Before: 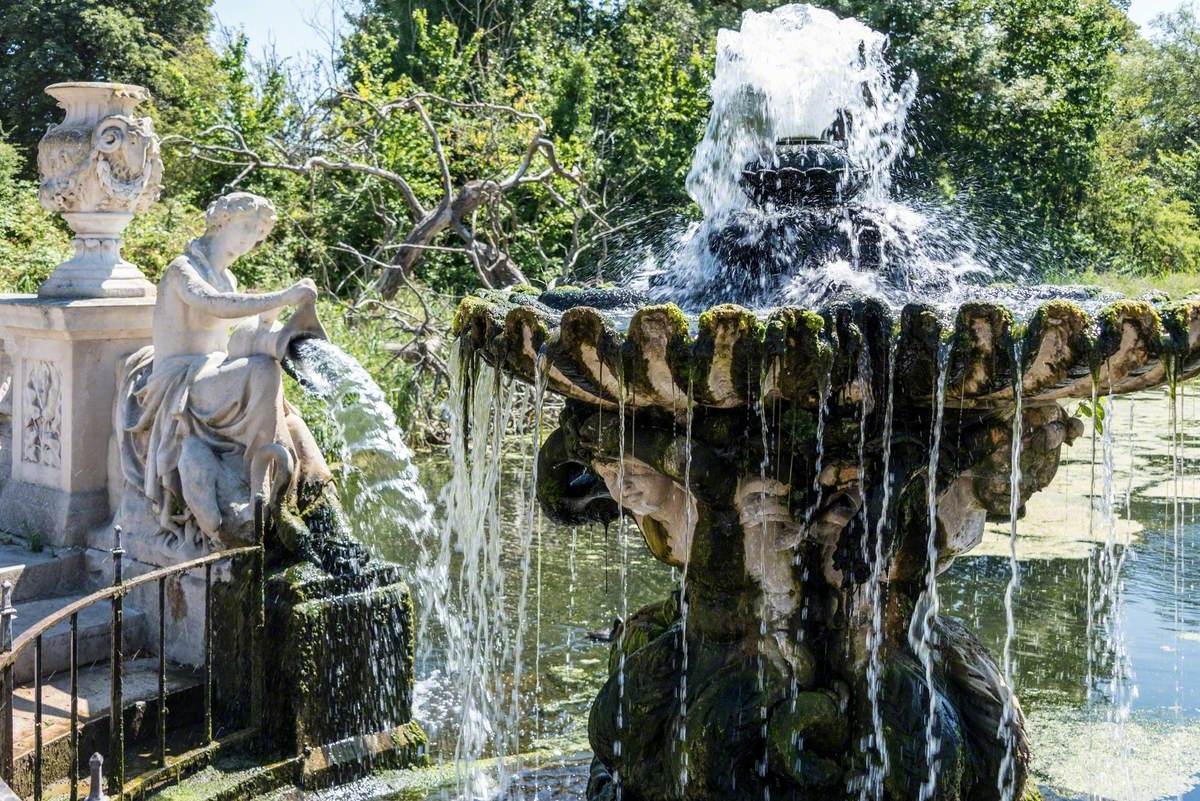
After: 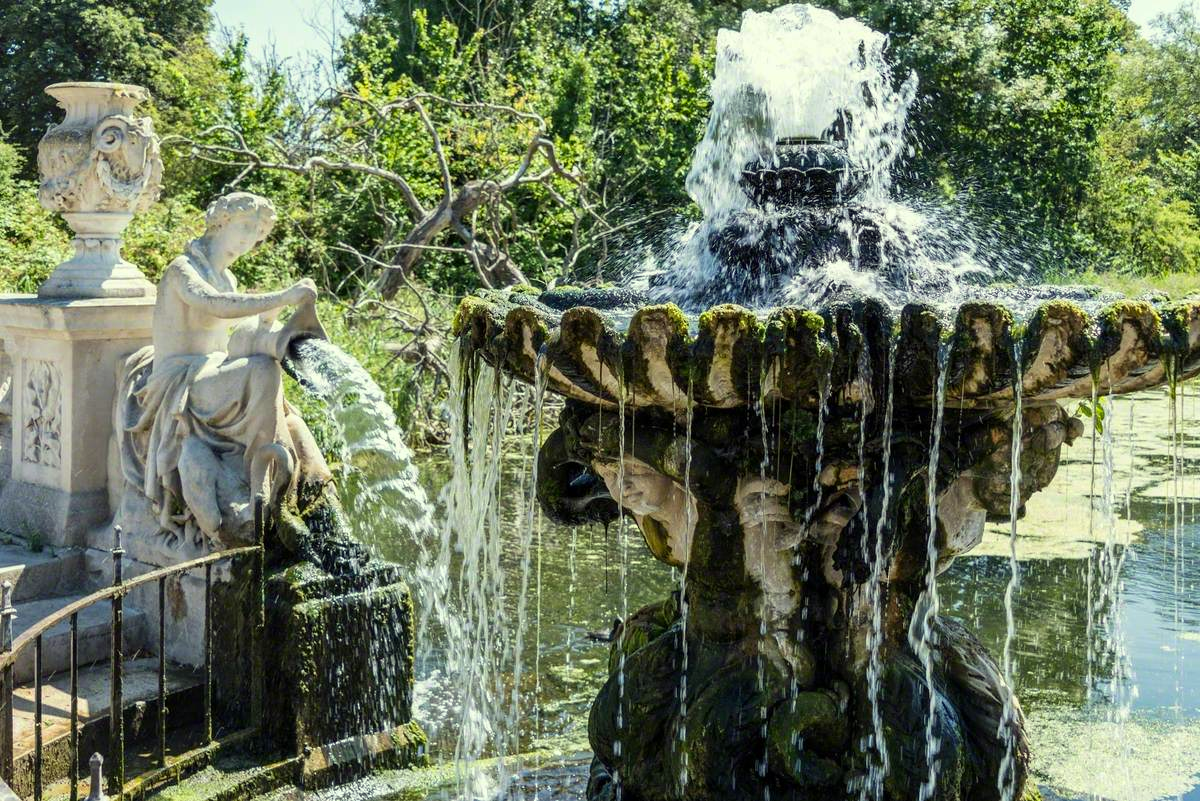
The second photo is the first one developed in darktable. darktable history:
color correction: highlights a* -5.92, highlights b* 10.96
